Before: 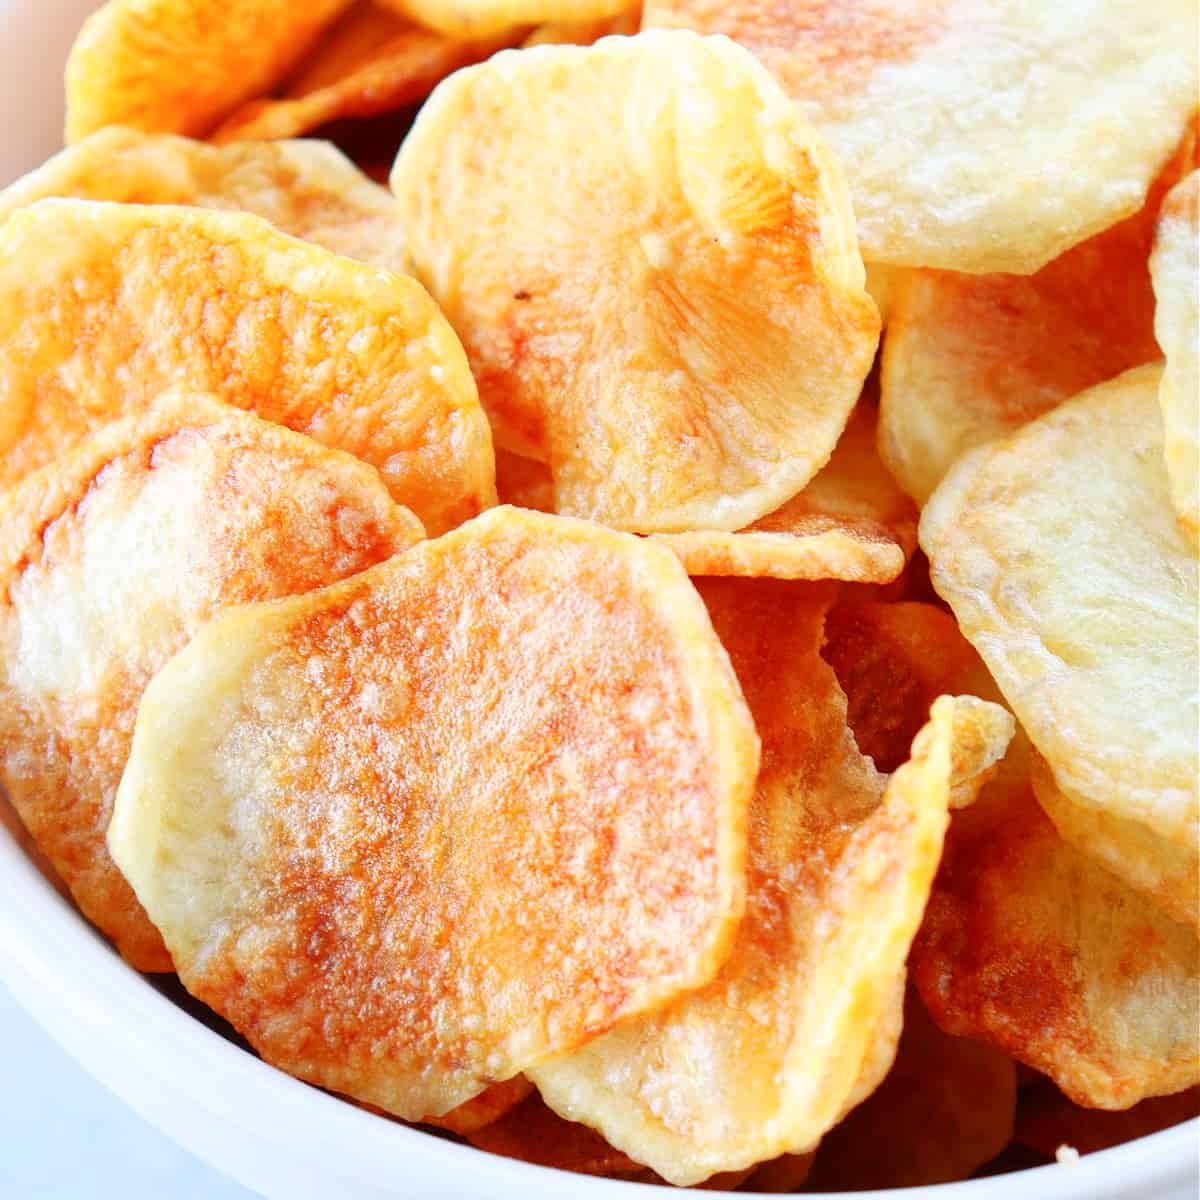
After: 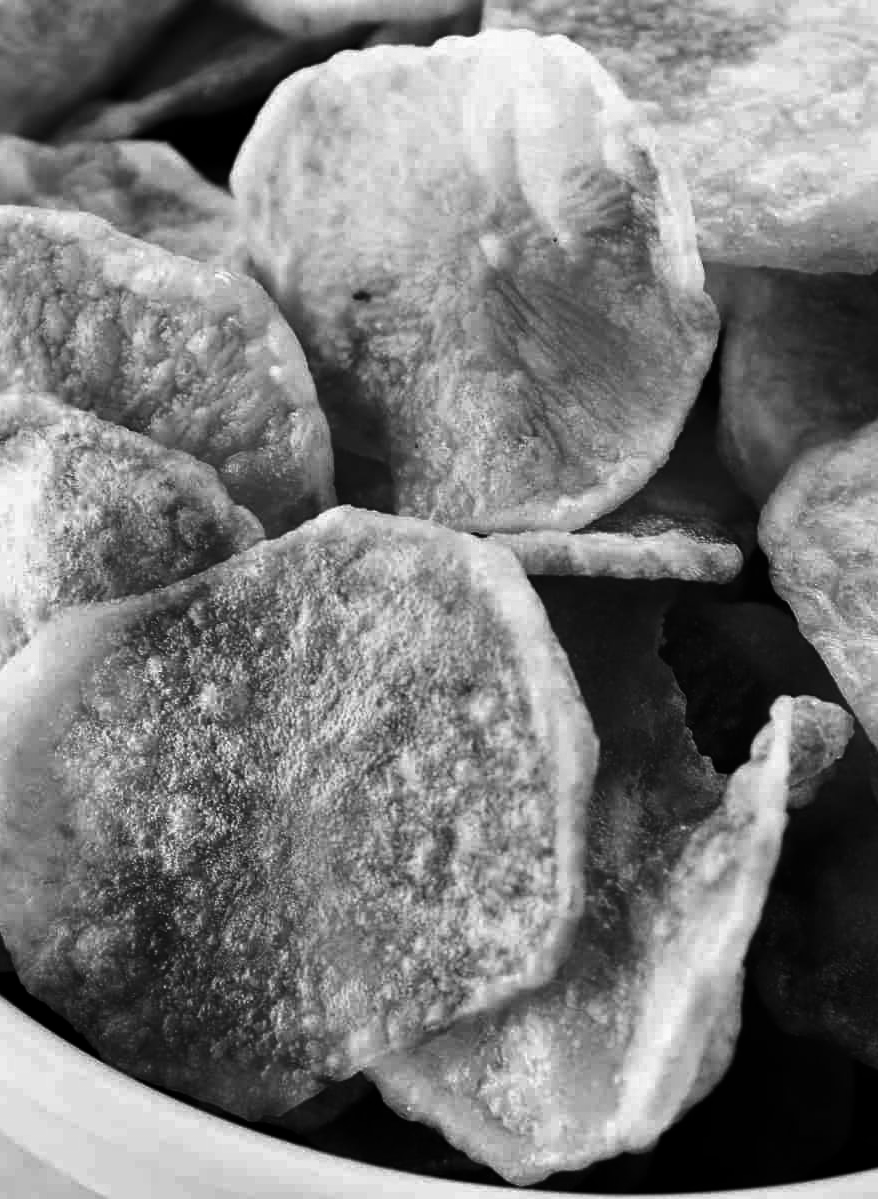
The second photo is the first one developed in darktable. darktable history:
contrast brightness saturation: contrast 0.02, brightness -1, saturation -1
crop: left 13.443%, right 13.31%
